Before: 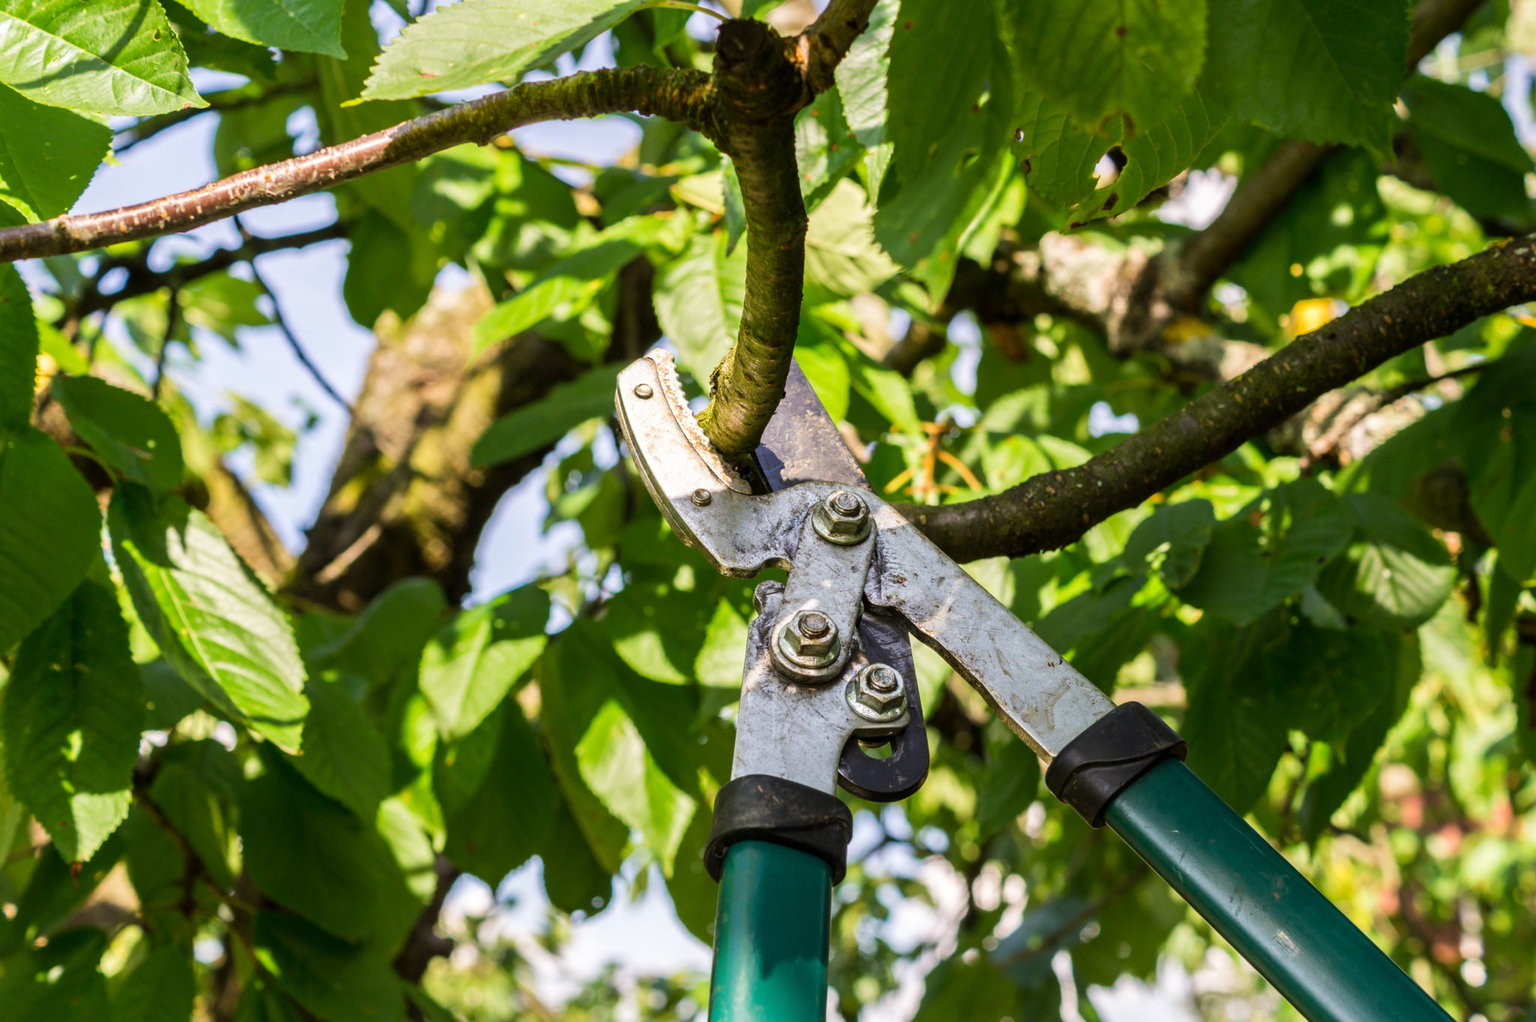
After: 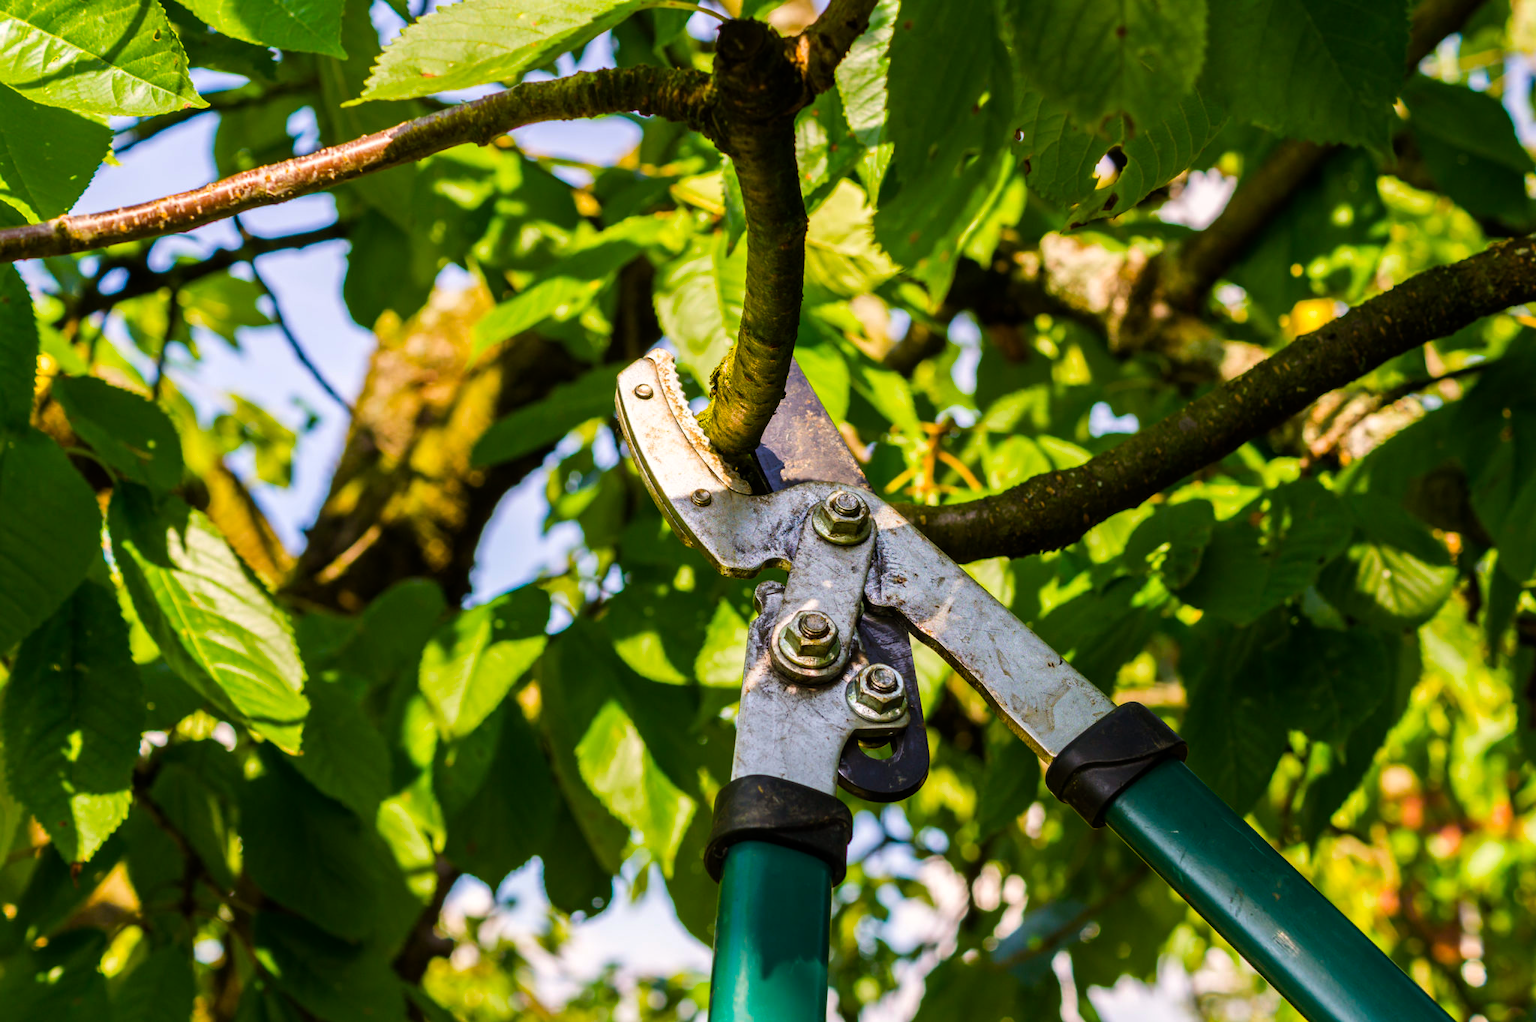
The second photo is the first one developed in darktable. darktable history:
color balance rgb: power › luminance -14.751%, highlights gain › chroma 0.7%, highlights gain › hue 55.35°, perceptual saturation grading › global saturation 17.849%, global vibrance 50.179%
